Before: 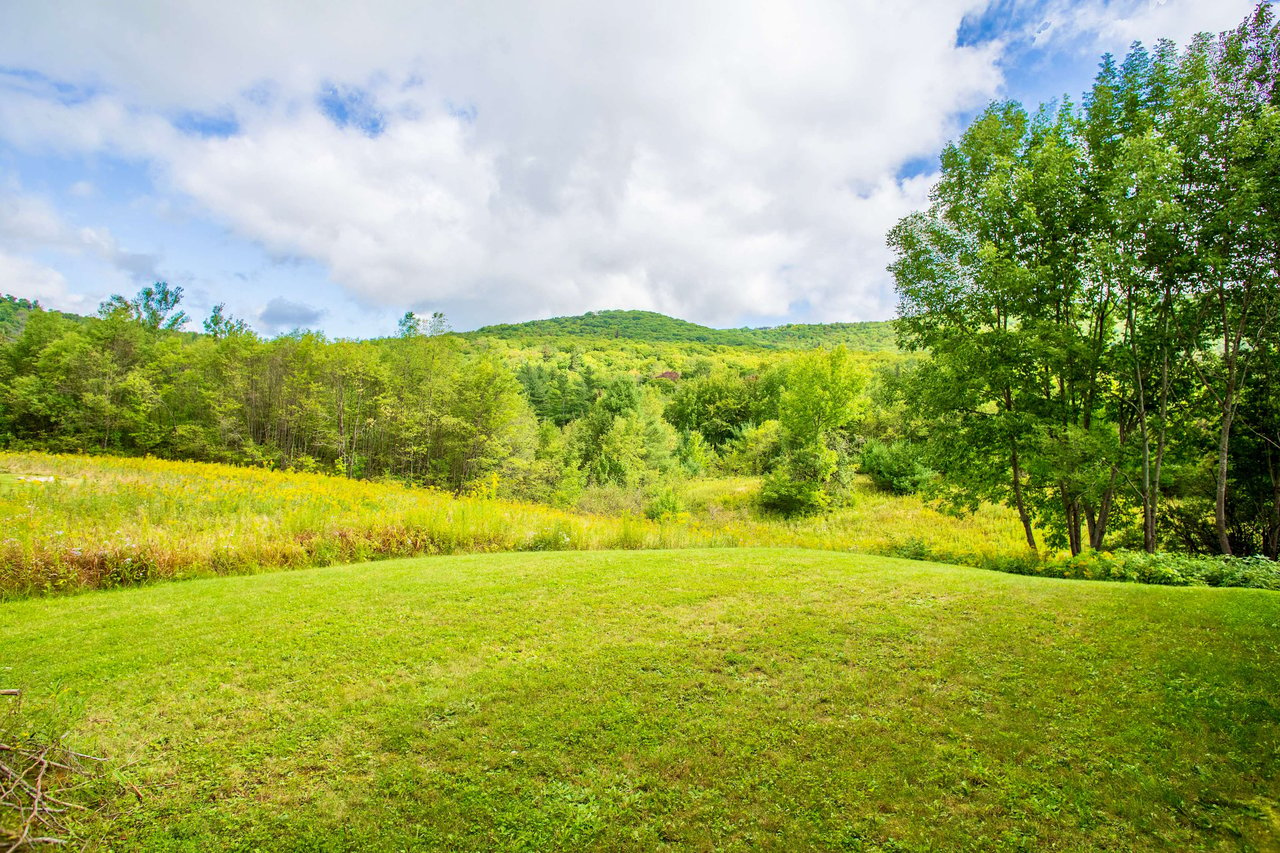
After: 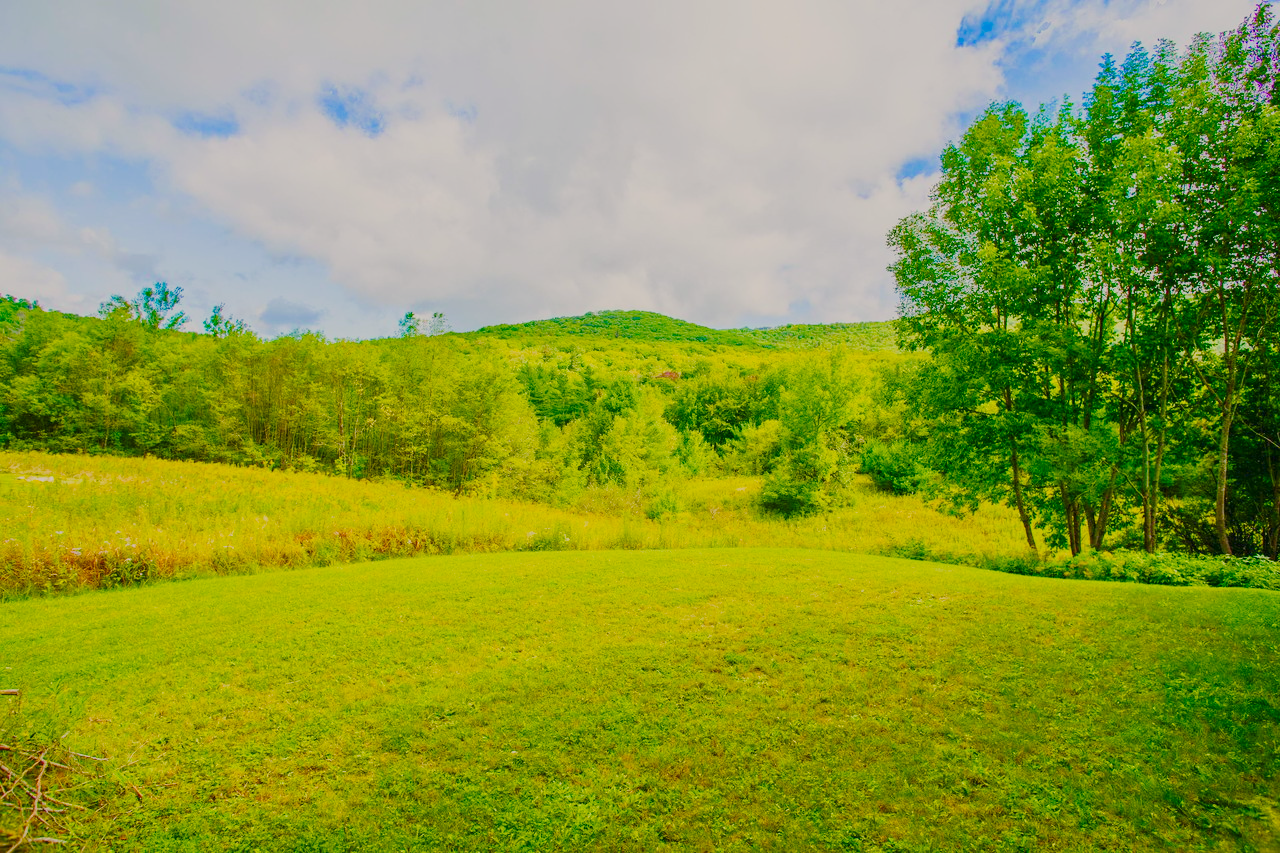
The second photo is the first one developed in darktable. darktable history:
color correction: highlights a* 4.14, highlights b* 4.93, shadows a* -7.18, shadows b* 4.95
tone curve: curves: ch0 [(0, 0.019) (0.204, 0.162) (0.491, 0.519) (0.748, 0.765) (1, 0.919)]; ch1 [(0, 0) (0.179, 0.173) (0.322, 0.32) (0.442, 0.447) (0.496, 0.504) (0.566, 0.585) (0.761, 0.803) (1, 1)]; ch2 [(0, 0) (0.434, 0.447) (0.483, 0.487) (0.555, 0.563) (0.697, 0.68) (1, 1)], preserve colors none
color balance rgb: linear chroma grading › shadows -30.161%, linear chroma grading › global chroma 35.389%, perceptual saturation grading › global saturation 0.979%, perceptual saturation grading › highlights -16.97%, perceptual saturation grading › mid-tones 33.532%, perceptual saturation grading › shadows 50.427%, contrast -29.914%
